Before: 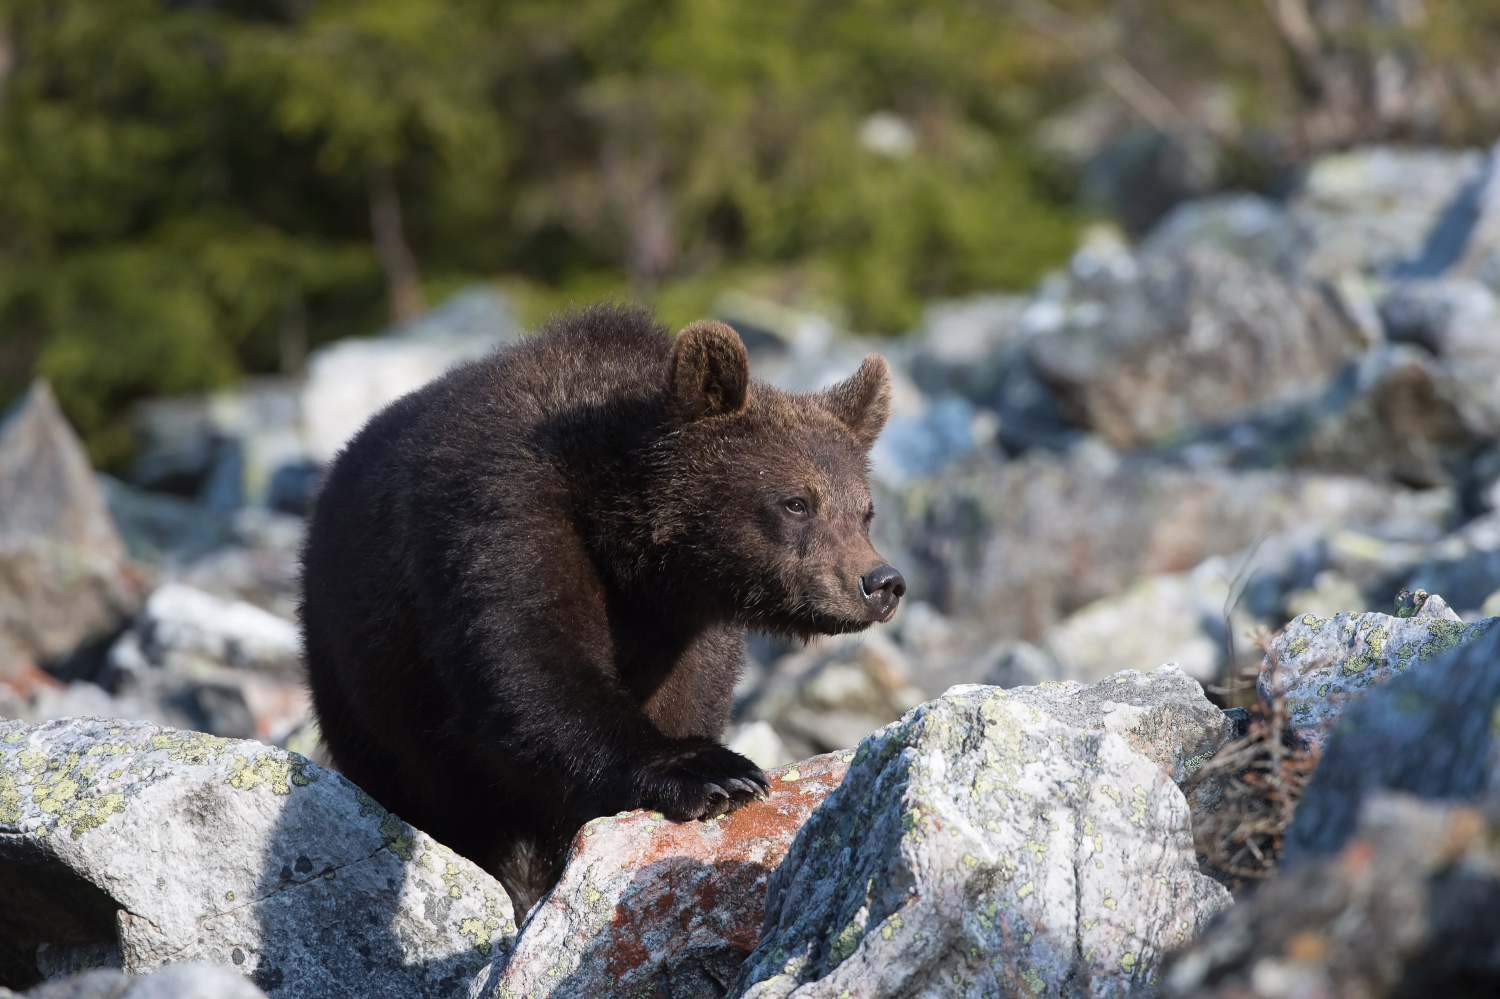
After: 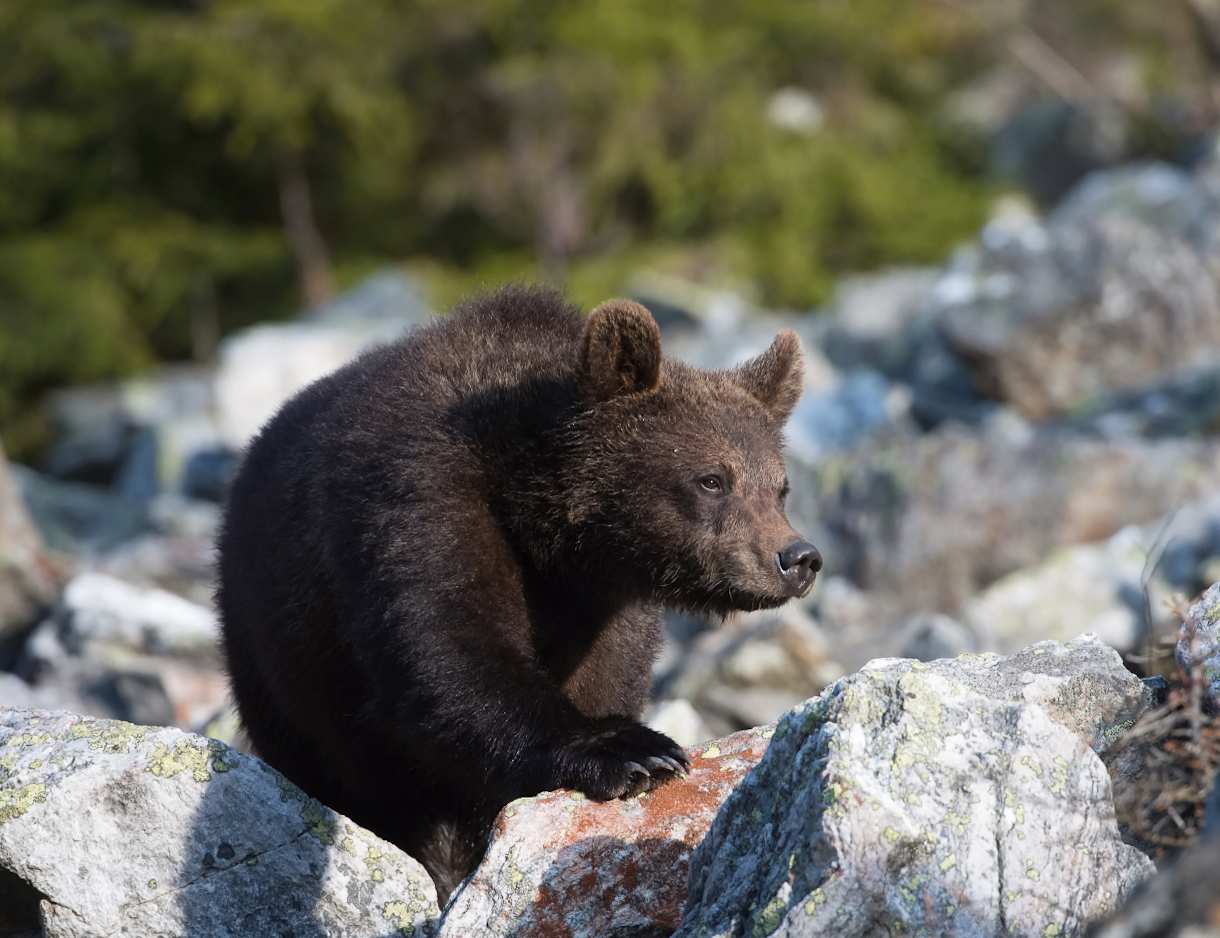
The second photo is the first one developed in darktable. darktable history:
crop and rotate: angle 1.09°, left 4.463%, top 0.933%, right 11.867%, bottom 2.415%
